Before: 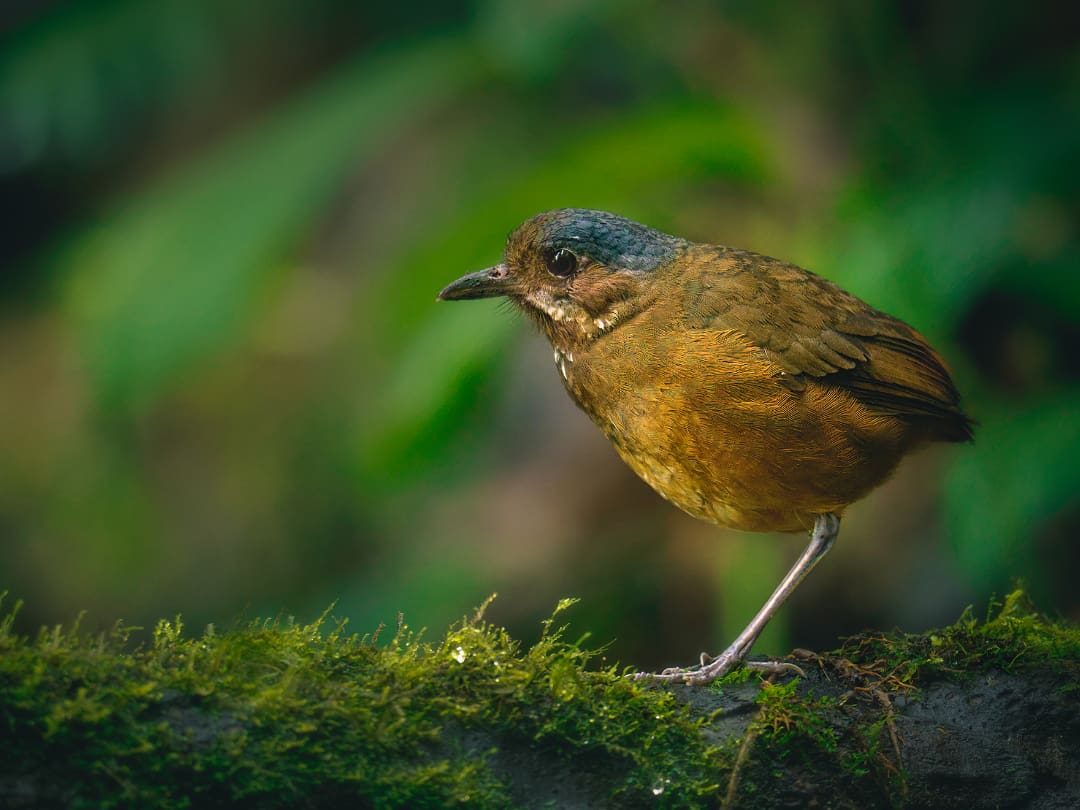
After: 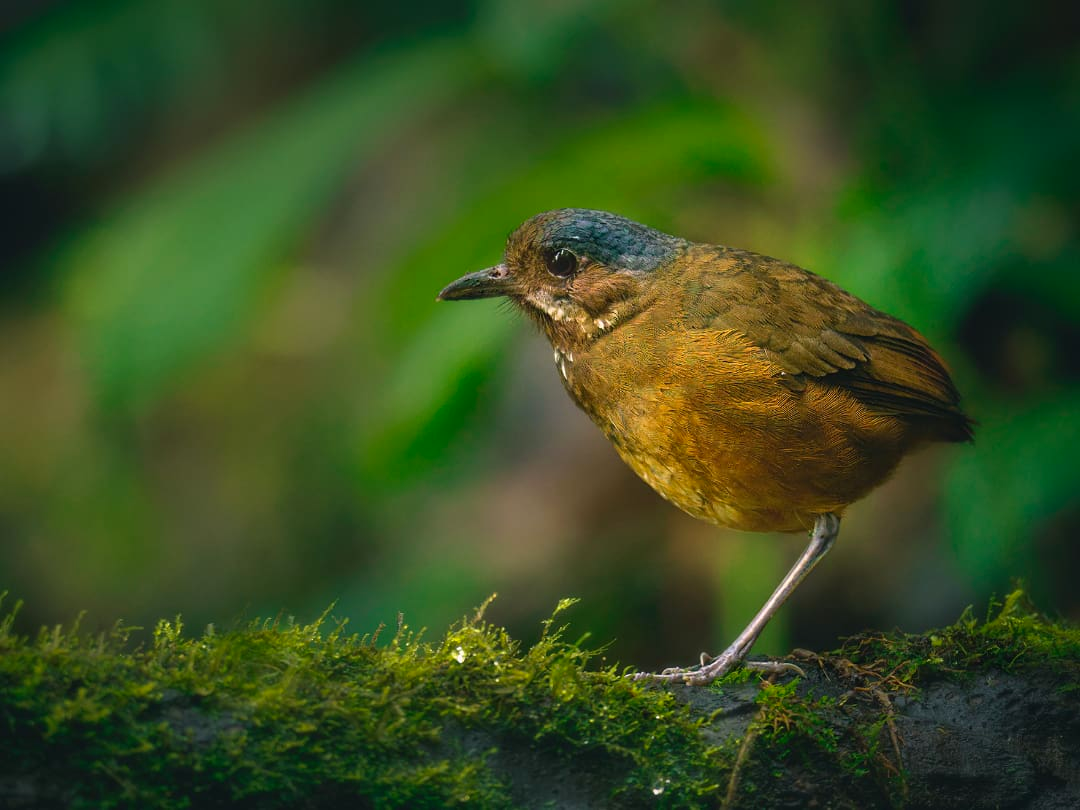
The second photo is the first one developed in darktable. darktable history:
contrast brightness saturation: contrast 0.04, saturation 0.074
